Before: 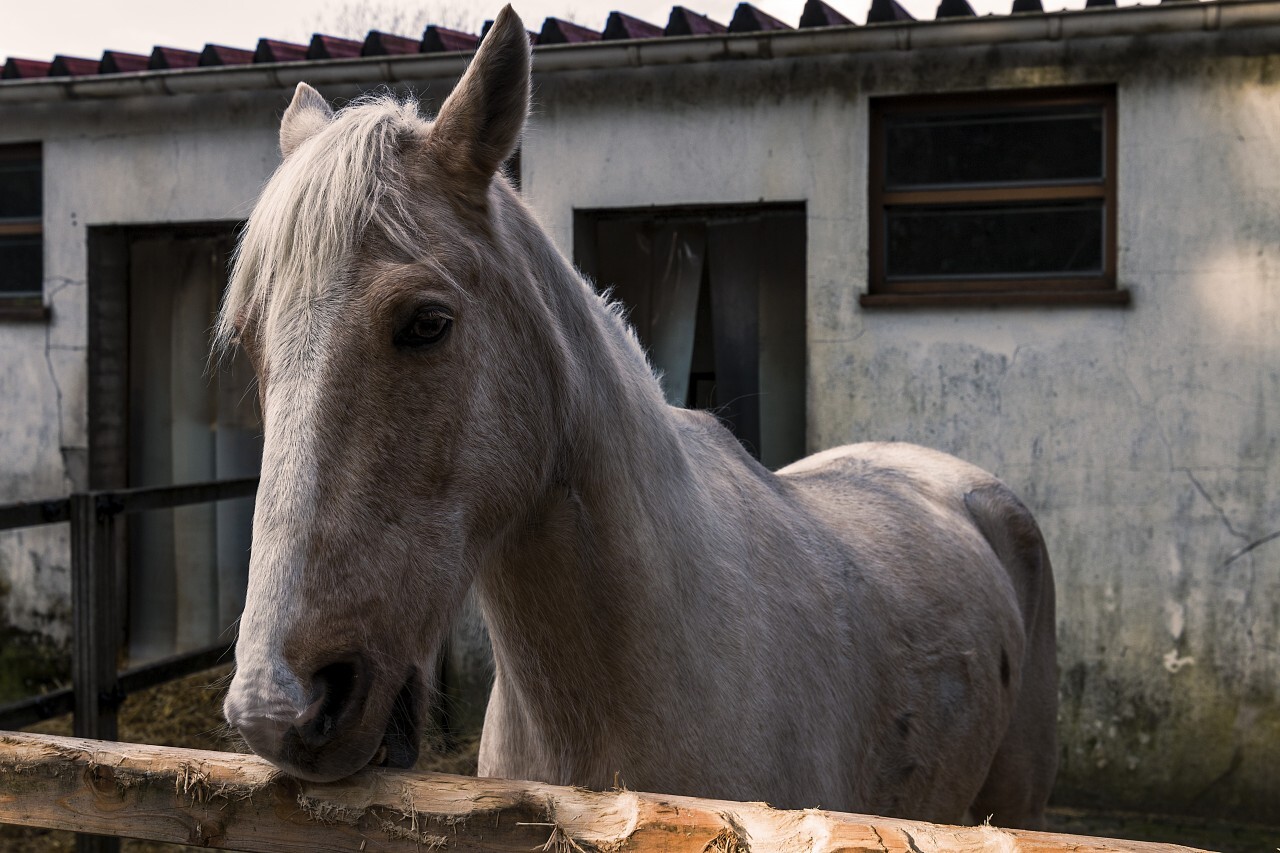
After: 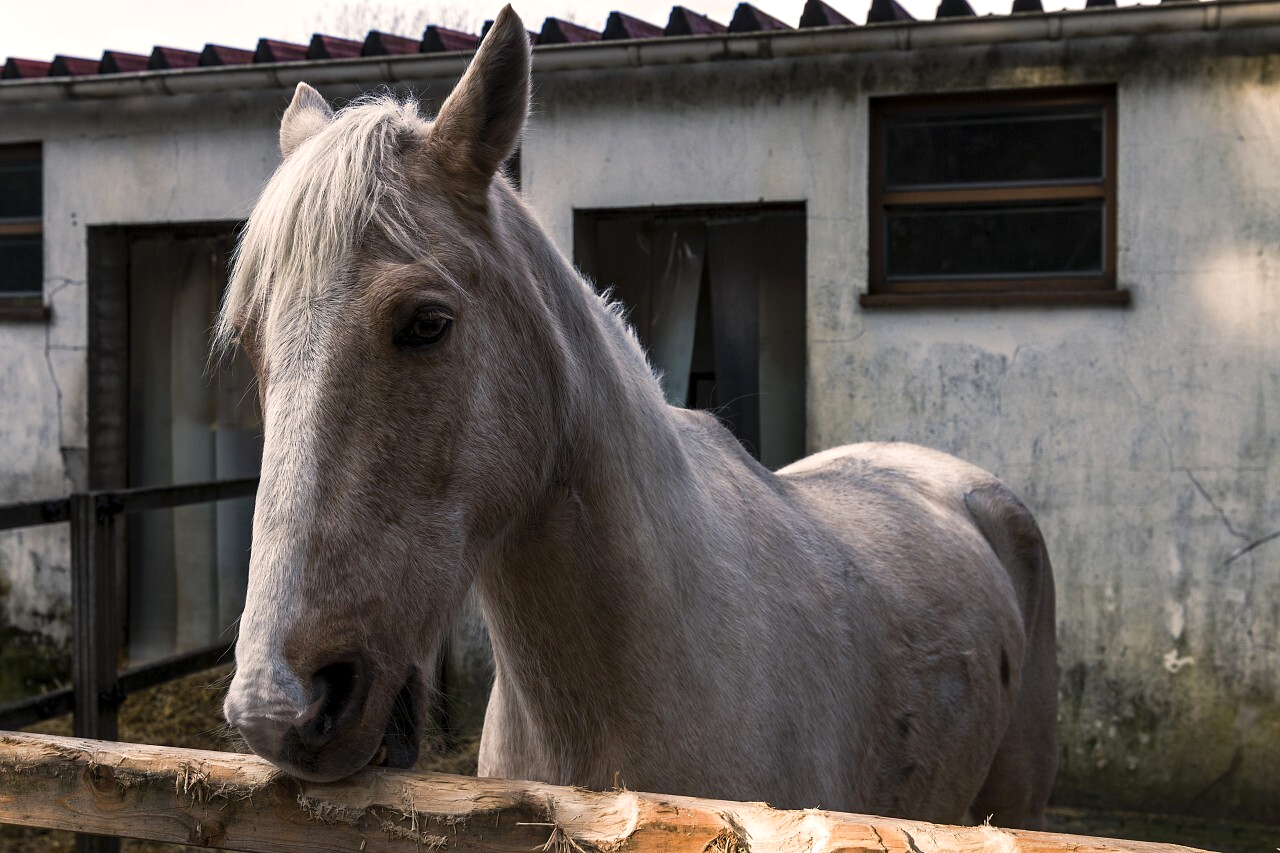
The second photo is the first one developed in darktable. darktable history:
exposure: exposure 0.214 EV, compensate exposure bias true, compensate highlight preservation false
